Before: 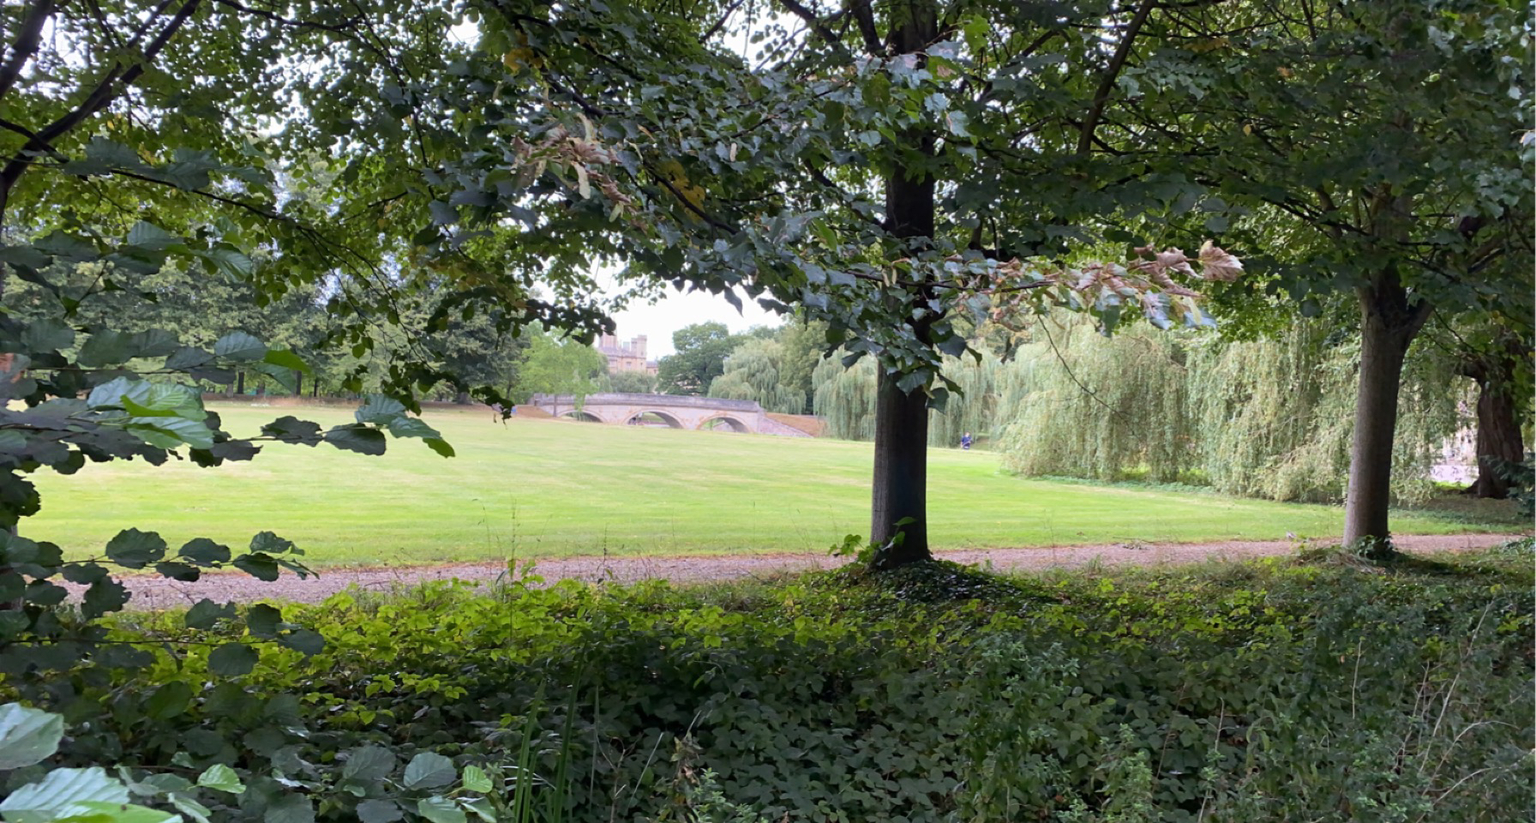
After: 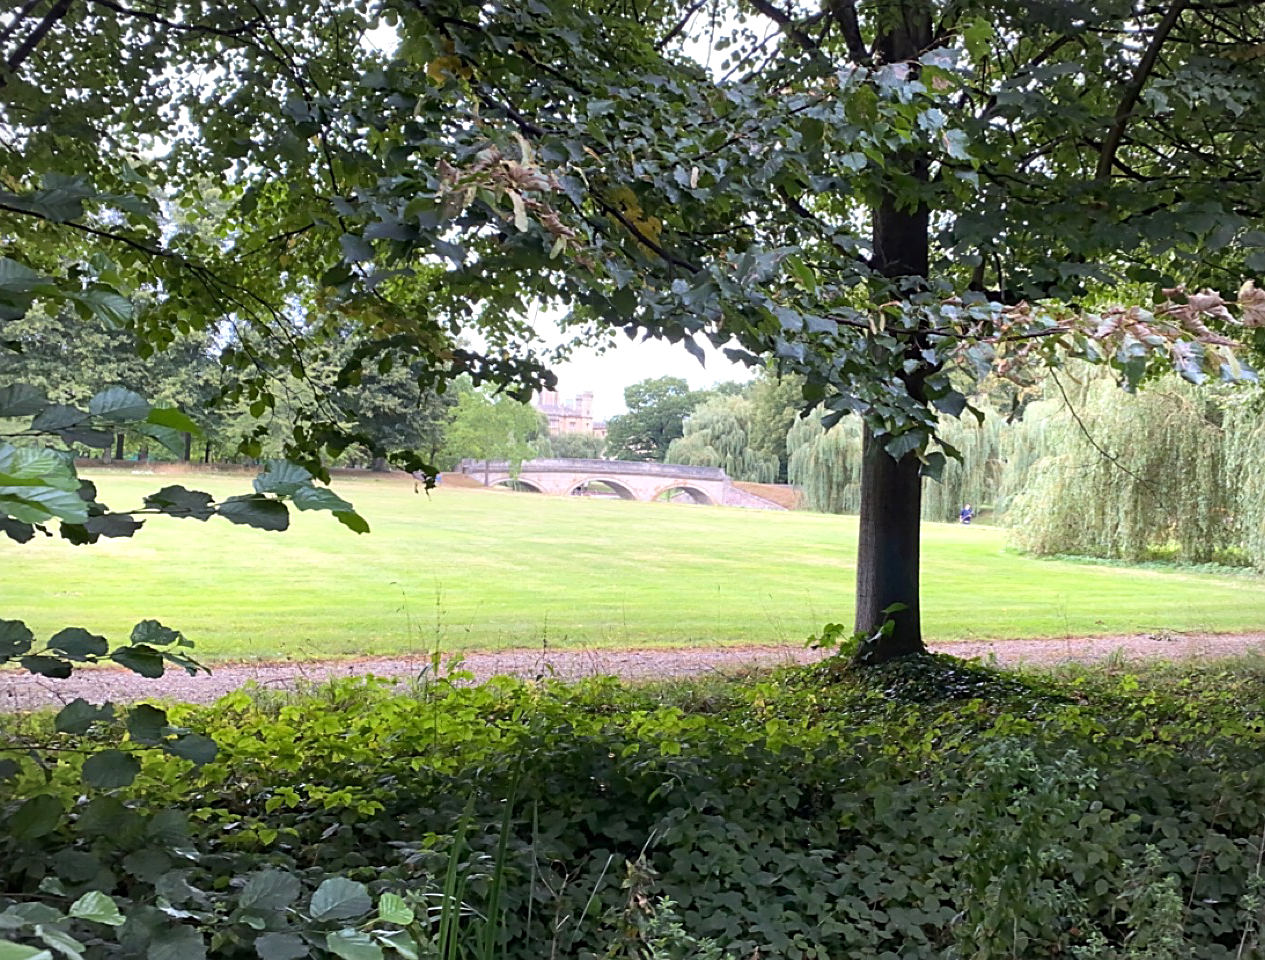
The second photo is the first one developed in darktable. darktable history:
exposure: exposure 0.378 EV, compensate highlight preservation false
vignetting: fall-off start 84.98%, fall-off radius 80.69%, width/height ratio 1.218
sharpen: on, module defaults
crop and rotate: left 9.012%, right 20.373%
